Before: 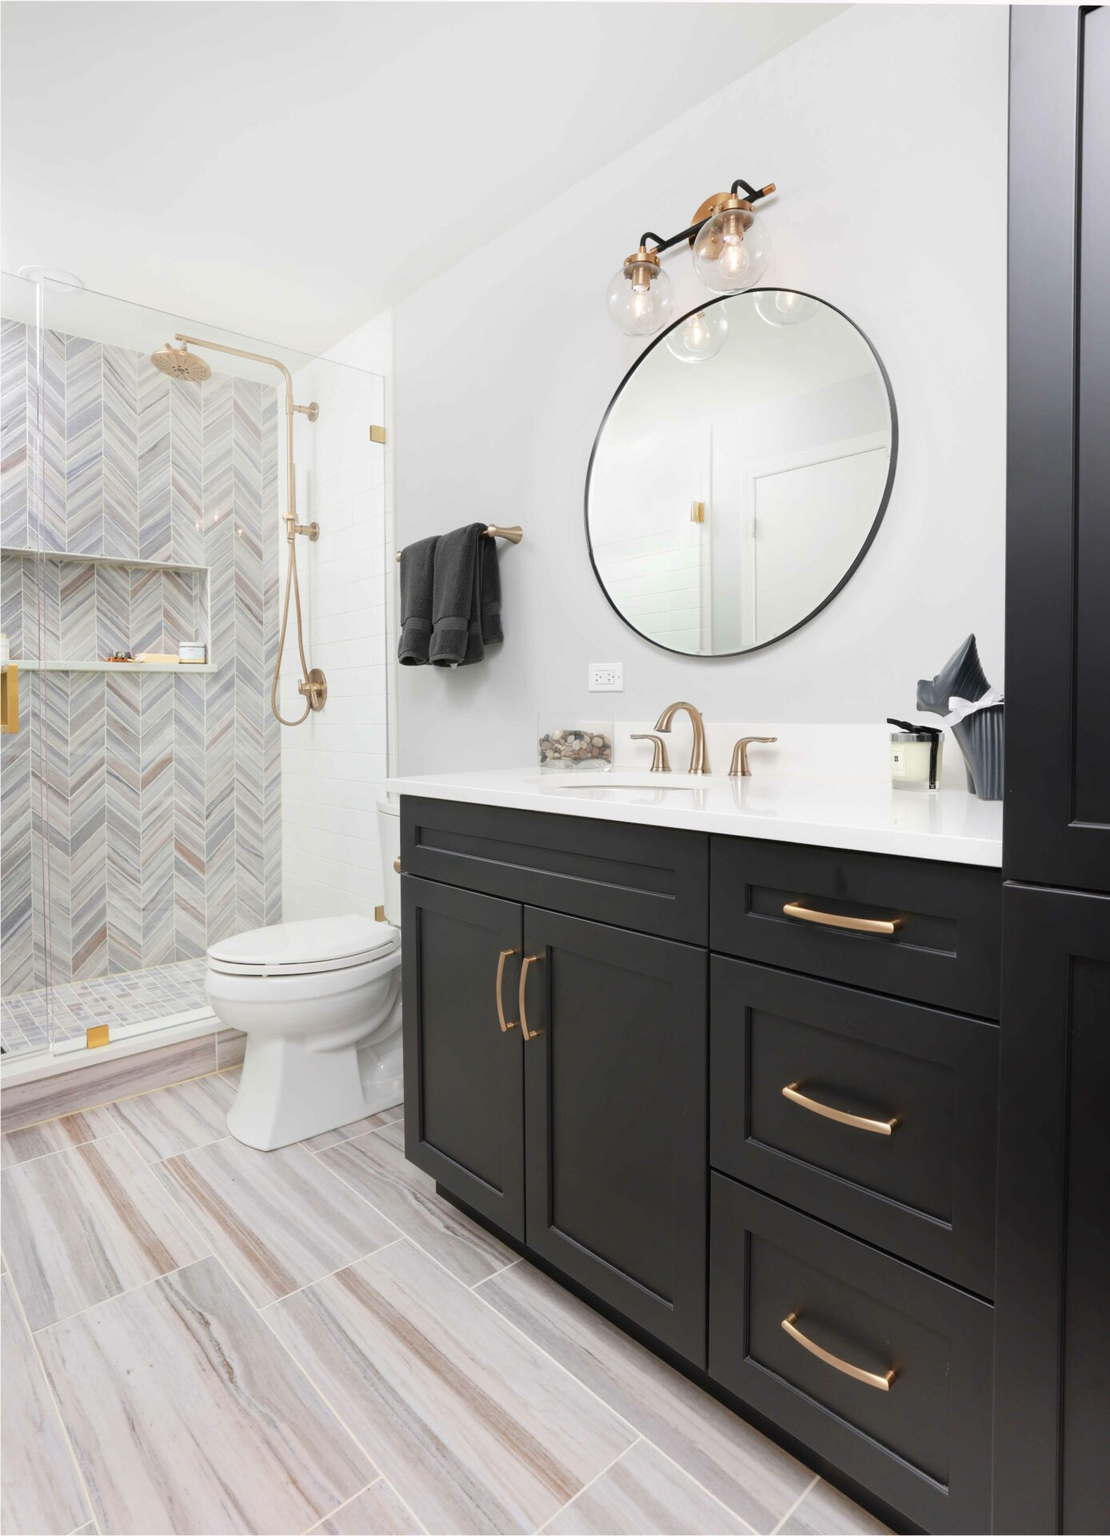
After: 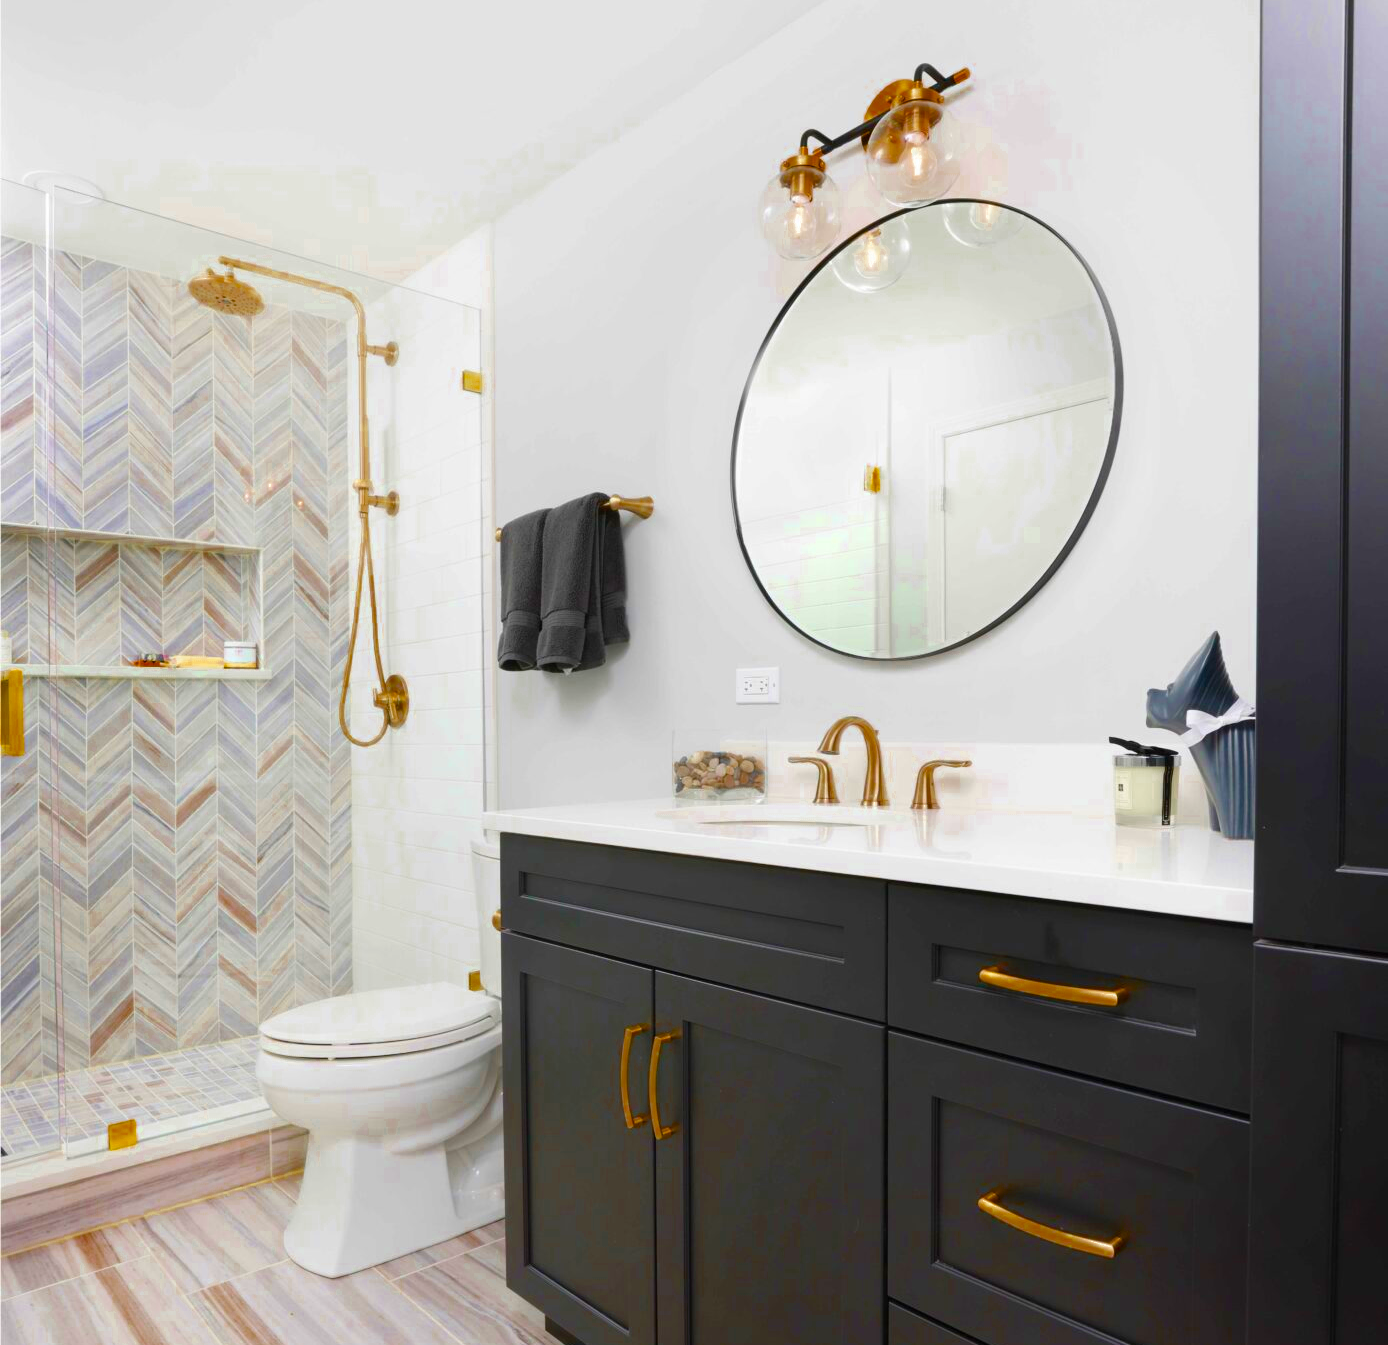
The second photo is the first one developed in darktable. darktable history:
color zones: curves: ch0 [(0.11, 0.396) (0.195, 0.36) (0.25, 0.5) (0.303, 0.412) (0.357, 0.544) (0.75, 0.5) (0.967, 0.328)]; ch1 [(0, 0.468) (0.112, 0.512) (0.202, 0.6) (0.25, 0.5) (0.307, 0.352) (0.357, 0.544) (0.75, 0.5) (0.963, 0.524)]
color balance rgb: linear chroma grading › global chroma 10.185%, perceptual saturation grading › global saturation 36.118%, perceptual saturation grading › shadows 35.138%, global vibrance 50.354%
crop and rotate: top 8.421%, bottom 21.52%
